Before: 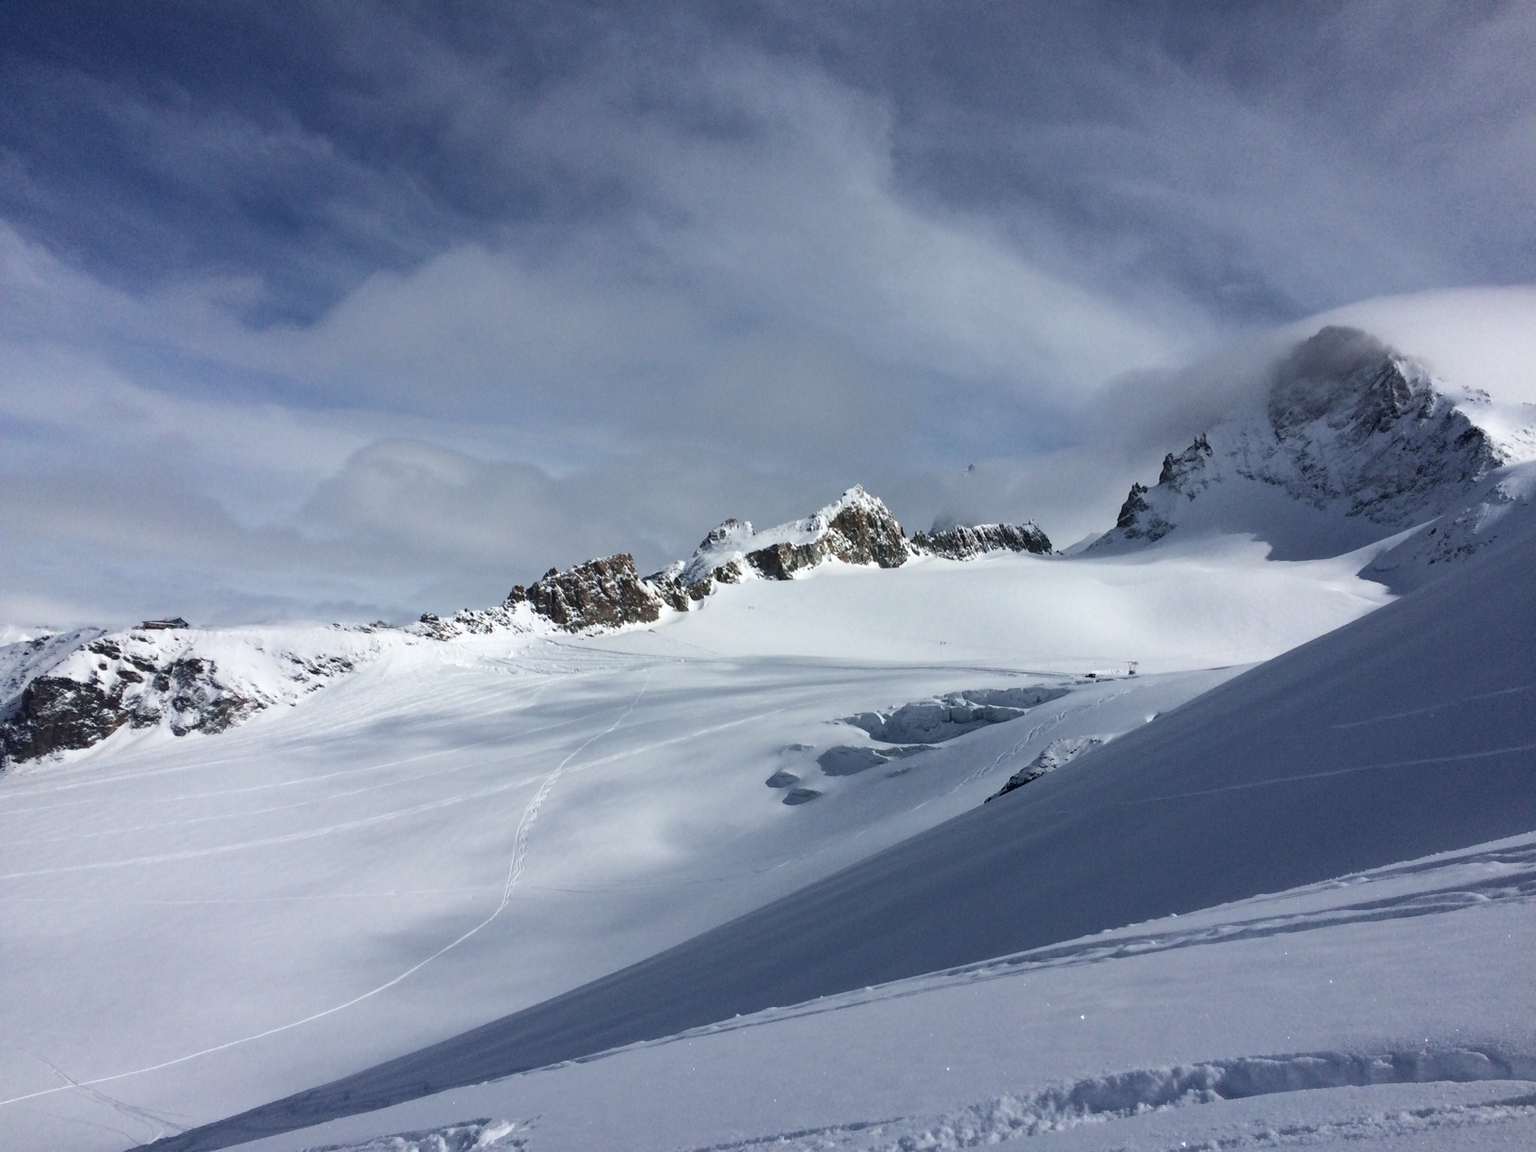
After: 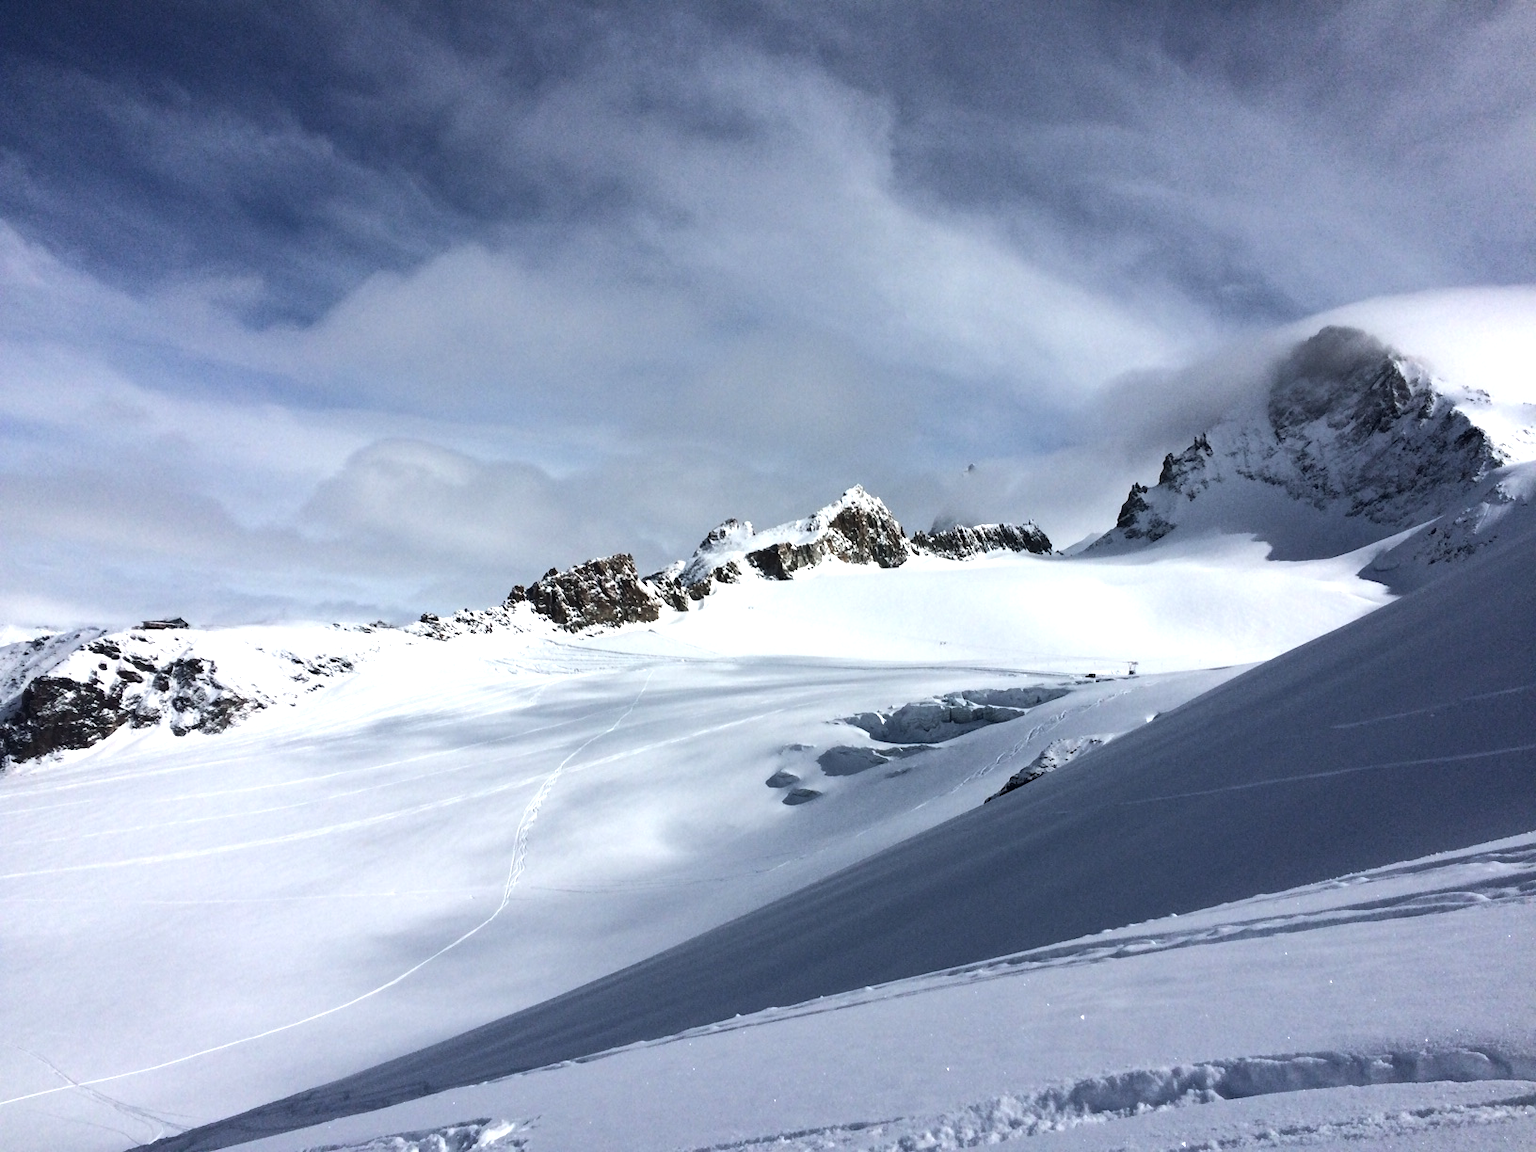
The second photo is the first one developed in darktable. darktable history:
tone equalizer: -8 EV -0.75 EV, -7 EV -0.7 EV, -6 EV -0.6 EV, -5 EV -0.4 EV, -3 EV 0.4 EV, -2 EV 0.6 EV, -1 EV 0.7 EV, +0 EV 0.75 EV, edges refinement/feathering 500, mask exposure compensation -1.57 EV, preserve details no
rotate and perspective: automatic cropping original format, crop left 0, crop top 0
